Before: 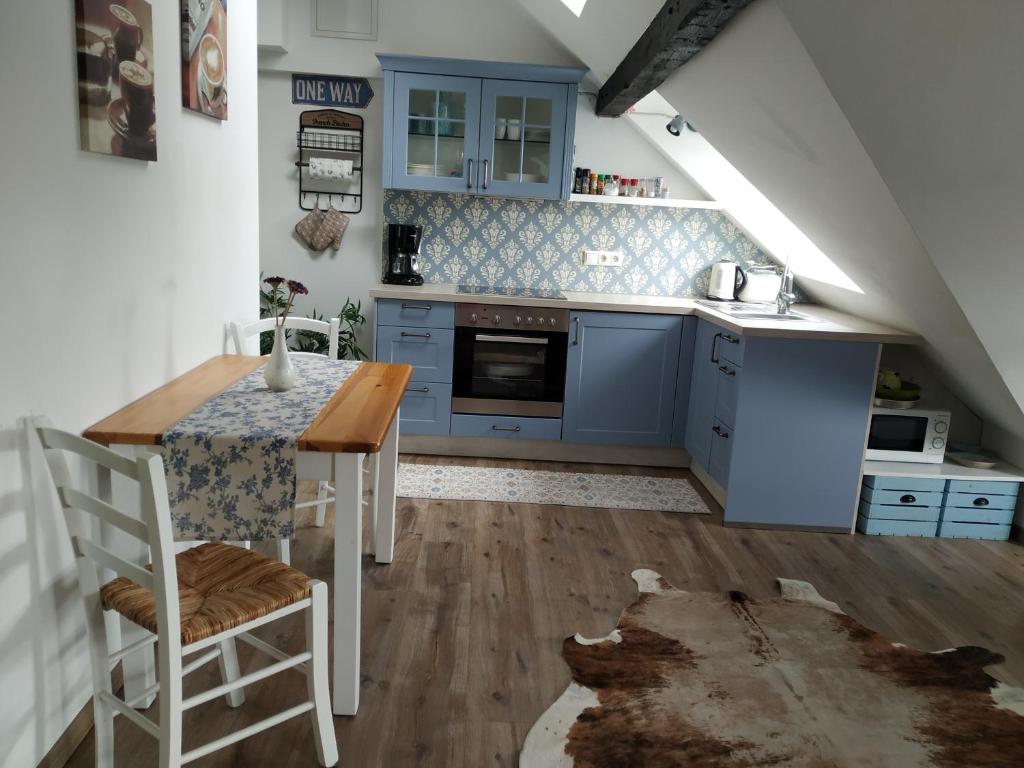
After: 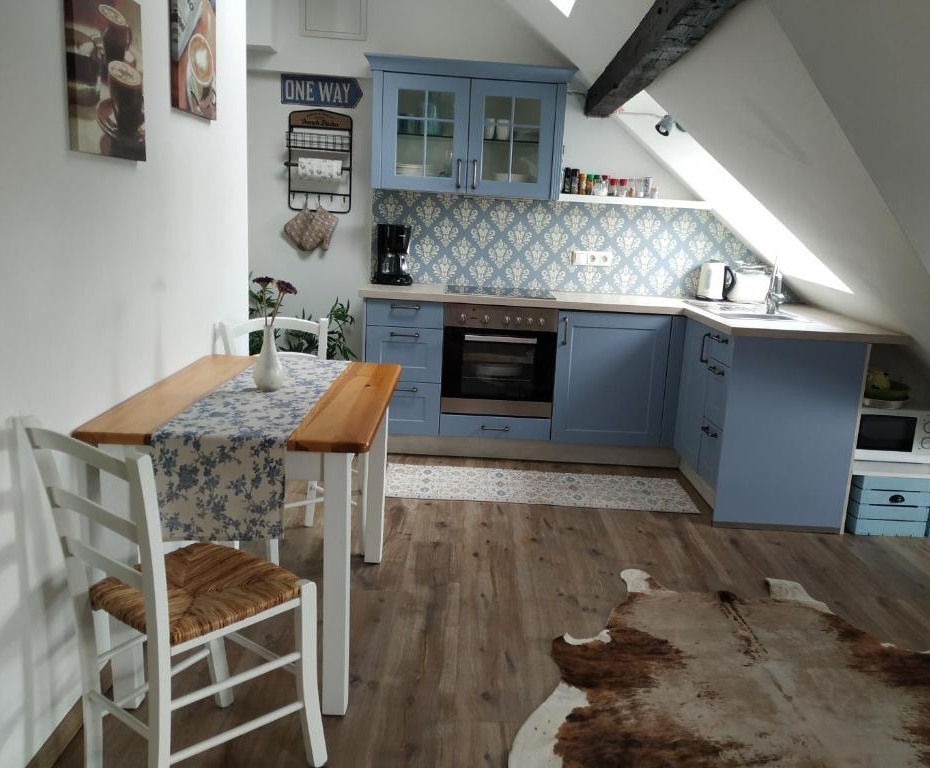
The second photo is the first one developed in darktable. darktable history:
exposure: black level correction 0, exposure 0 EV, compensate highlight preservation false
crop and rotate: left 1.142%, right 7.974%
